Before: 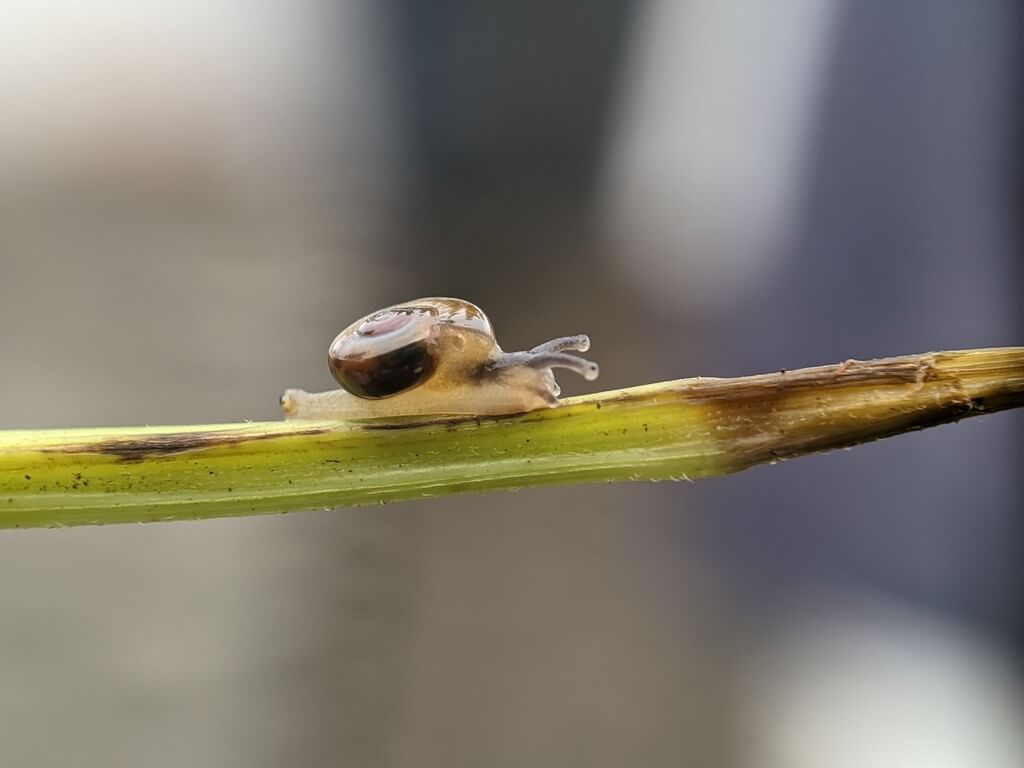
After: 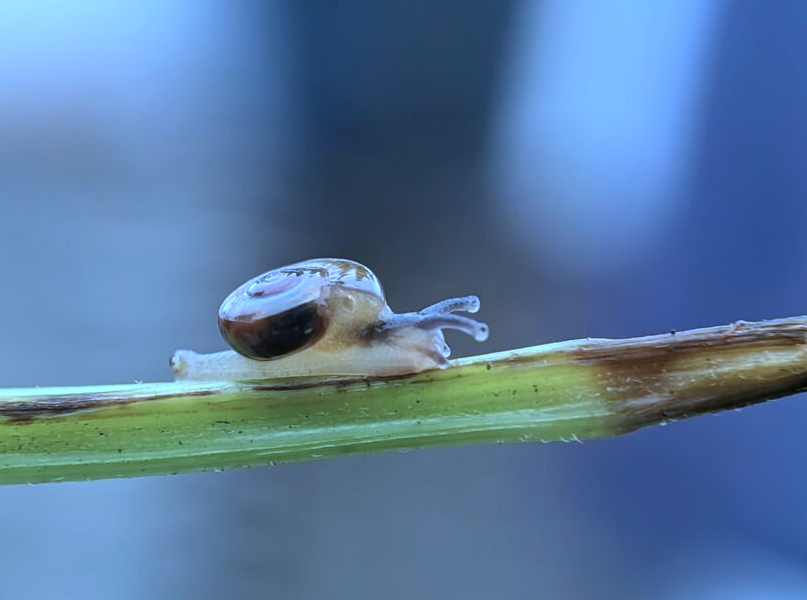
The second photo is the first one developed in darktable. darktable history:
color calibration: illuminant as shot in camera, x 0.442, y 0.413, temperature 2903.13 K
crop and rotate: left 10.77%, top 5.1%, right 10.41%, bottom 16.76%
